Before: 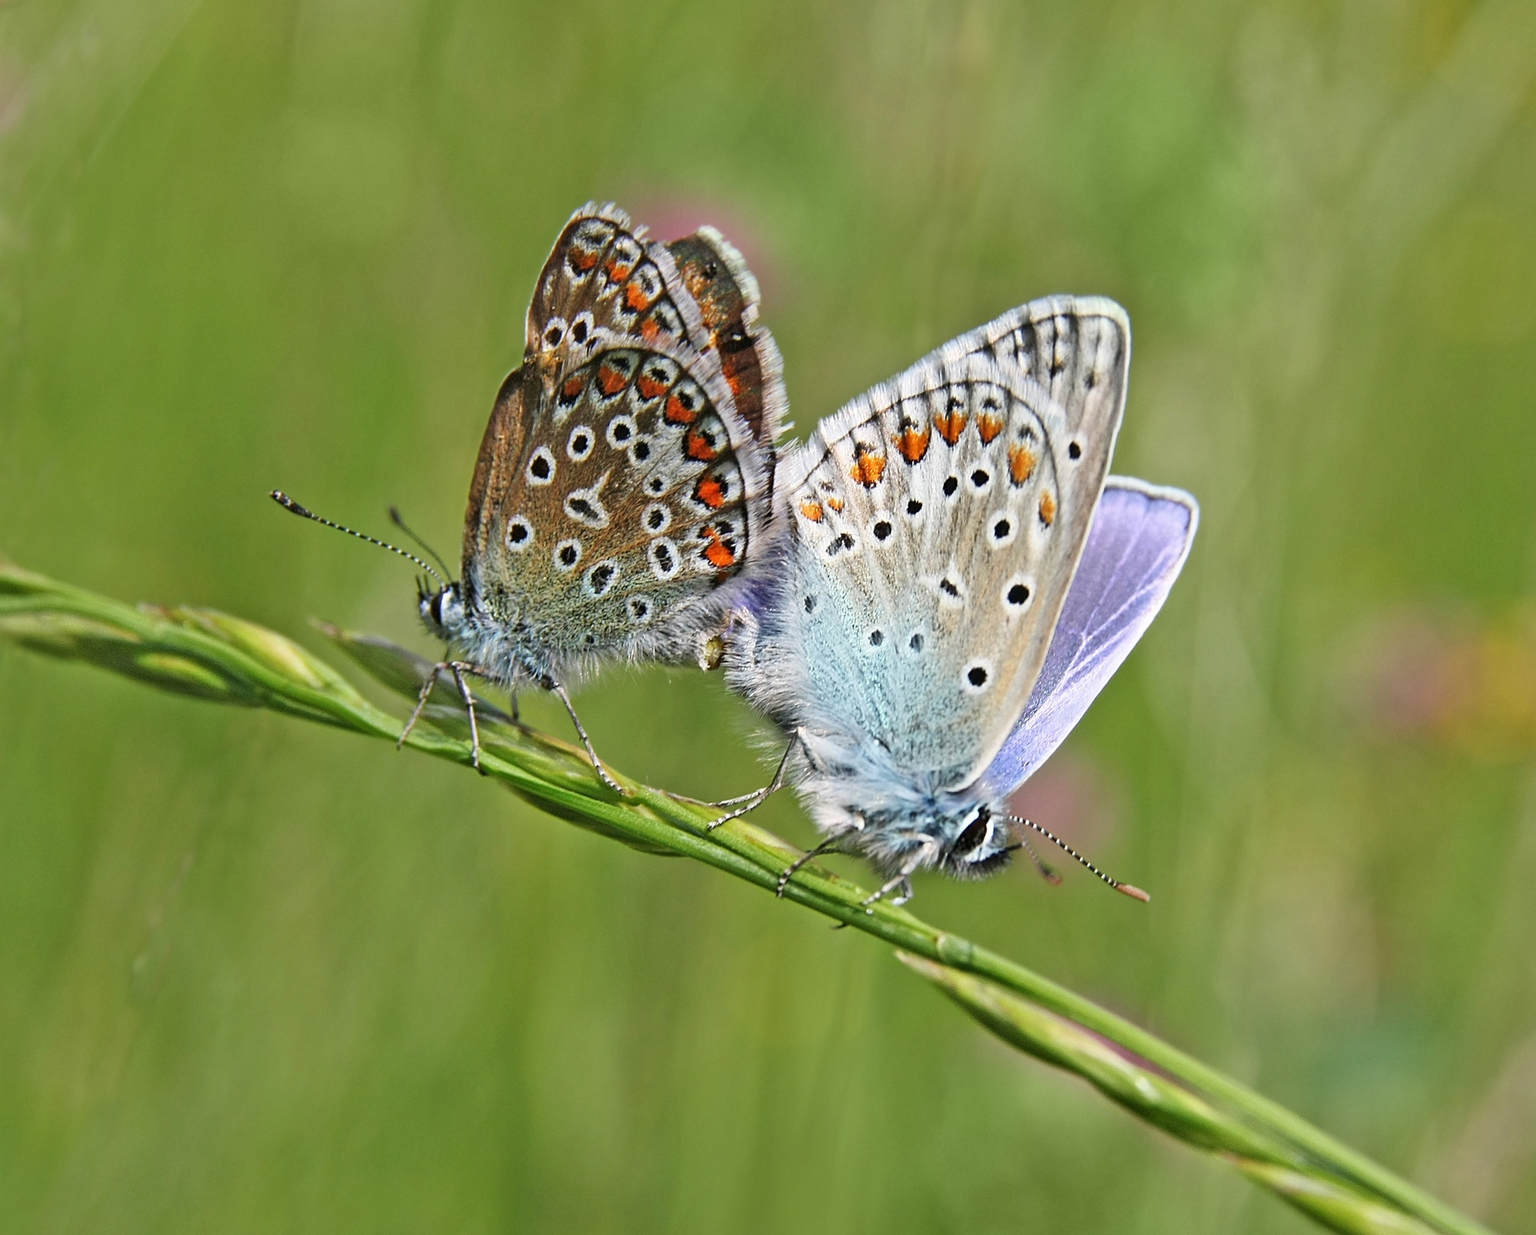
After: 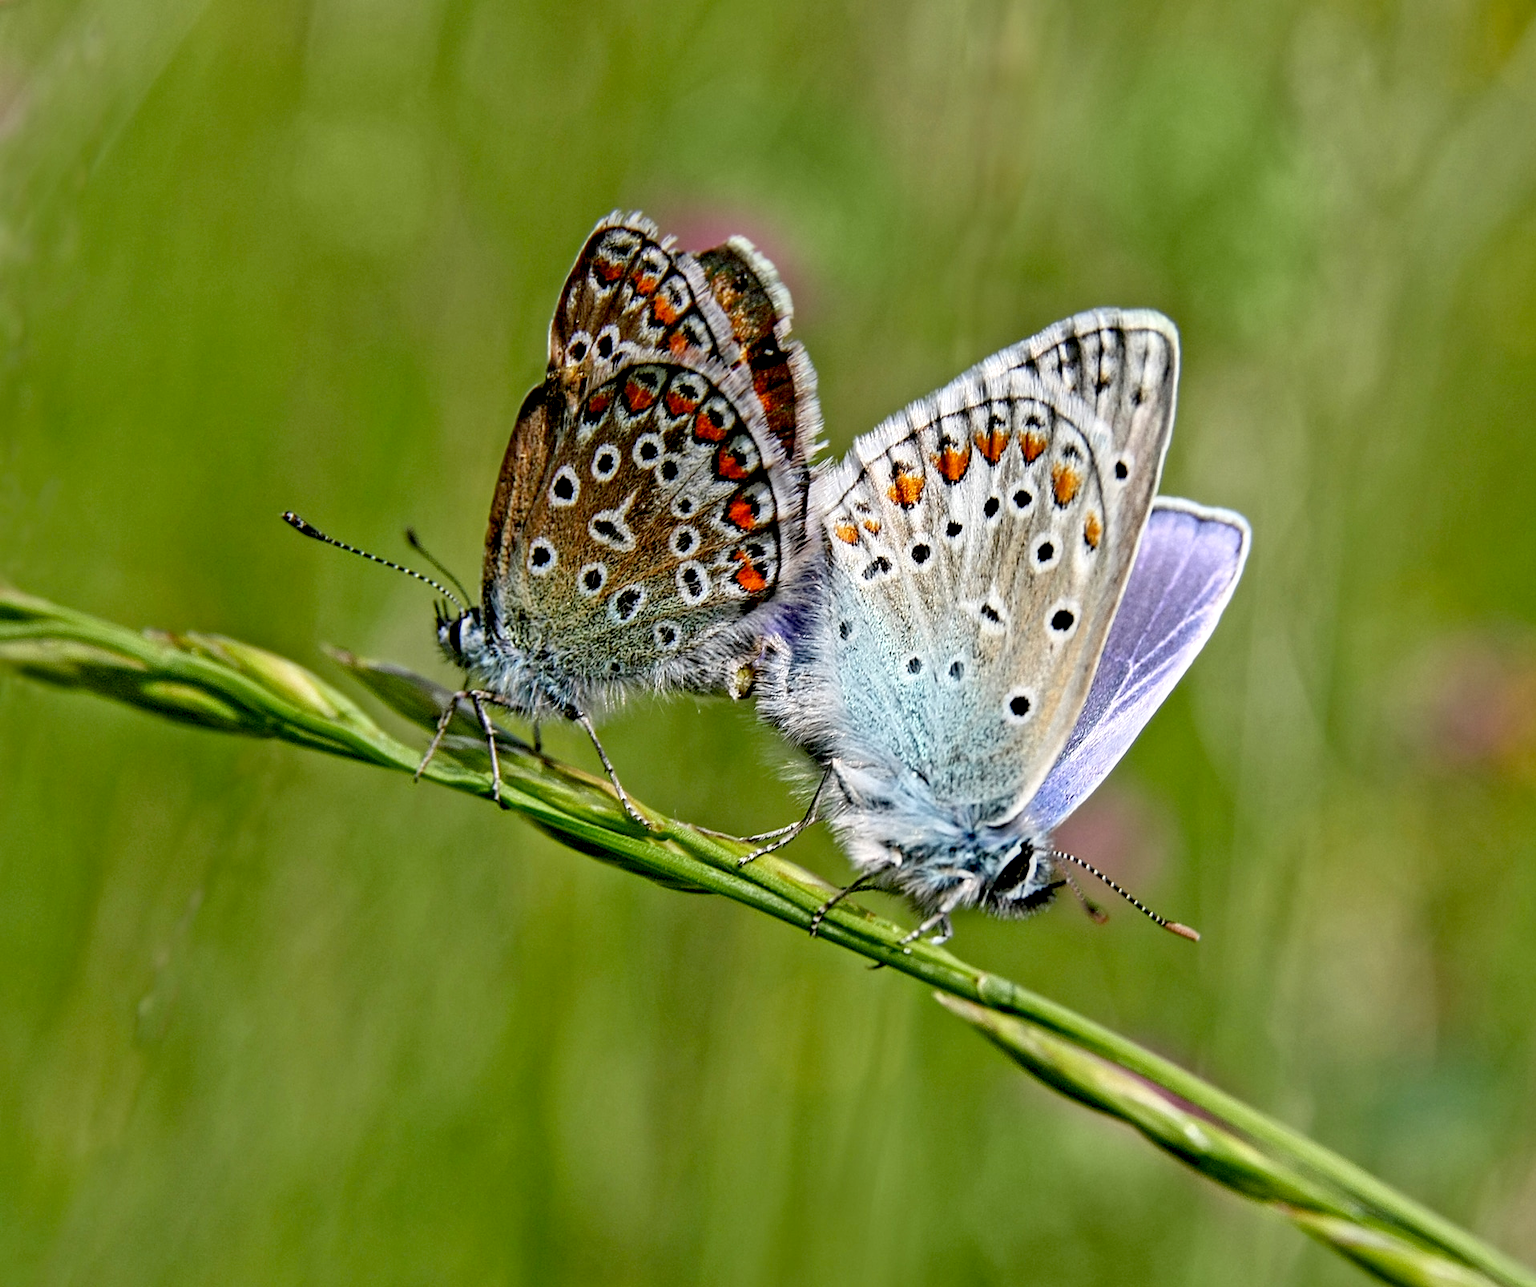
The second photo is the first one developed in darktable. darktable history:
crop: right 4.14%, bottom 0.043%
local contrast: highlights 42%, shadows 62%, detail 136%, midtone range 0.517
exposure: black level correction 0.028, exposure -0.078 EV, compensate exposure bias true, compensate highlight preservation false
